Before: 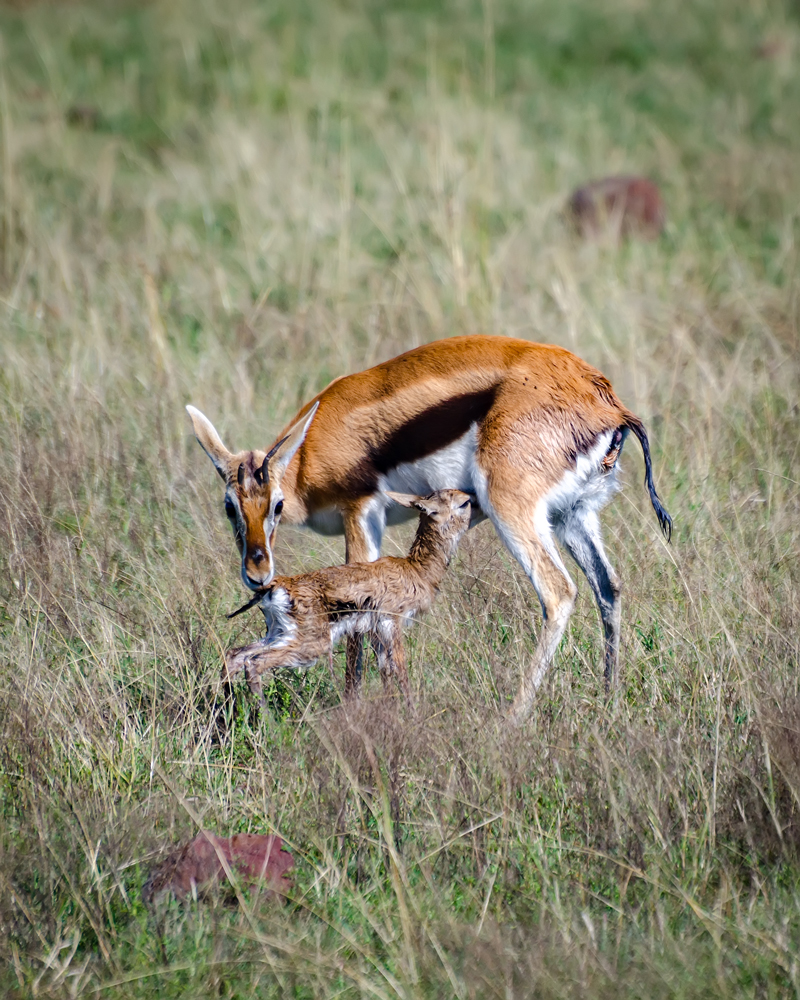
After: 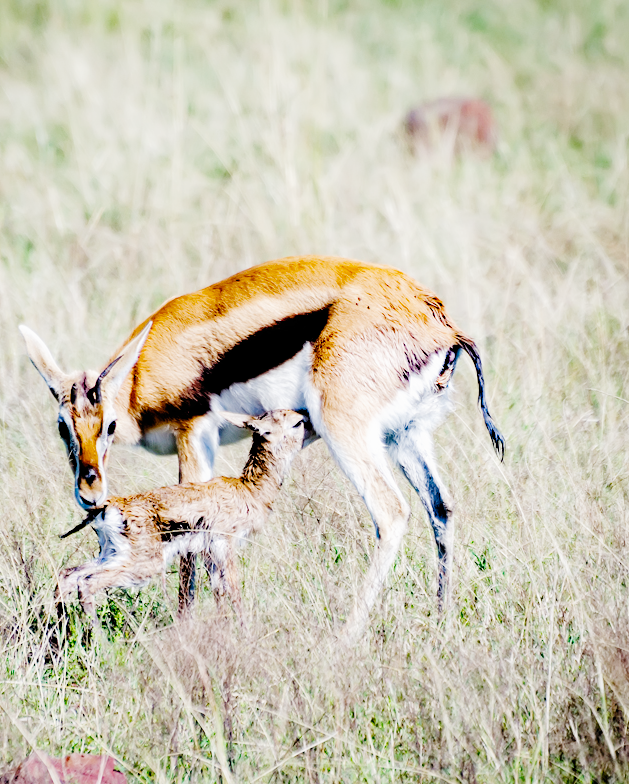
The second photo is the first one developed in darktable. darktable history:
crop and rotate: left 20.917%, top 8.039%, right 0.403%, bottom 13.538%
filmic rgb: black relative exposure -3.09 EV, white relative exposure 7.07 EV, threshold 5.99 EV, hardness 1.47, contrast 1.356, add noise in highlights 0.001, preserve chrominance no, color science v3 (2019), use custom middle-gray values true, contrast in highlights soft, enable highlight reconstruction true
exposure: black level correction 0.001, exposure 1.641 EV, compensate highlight preservation false
